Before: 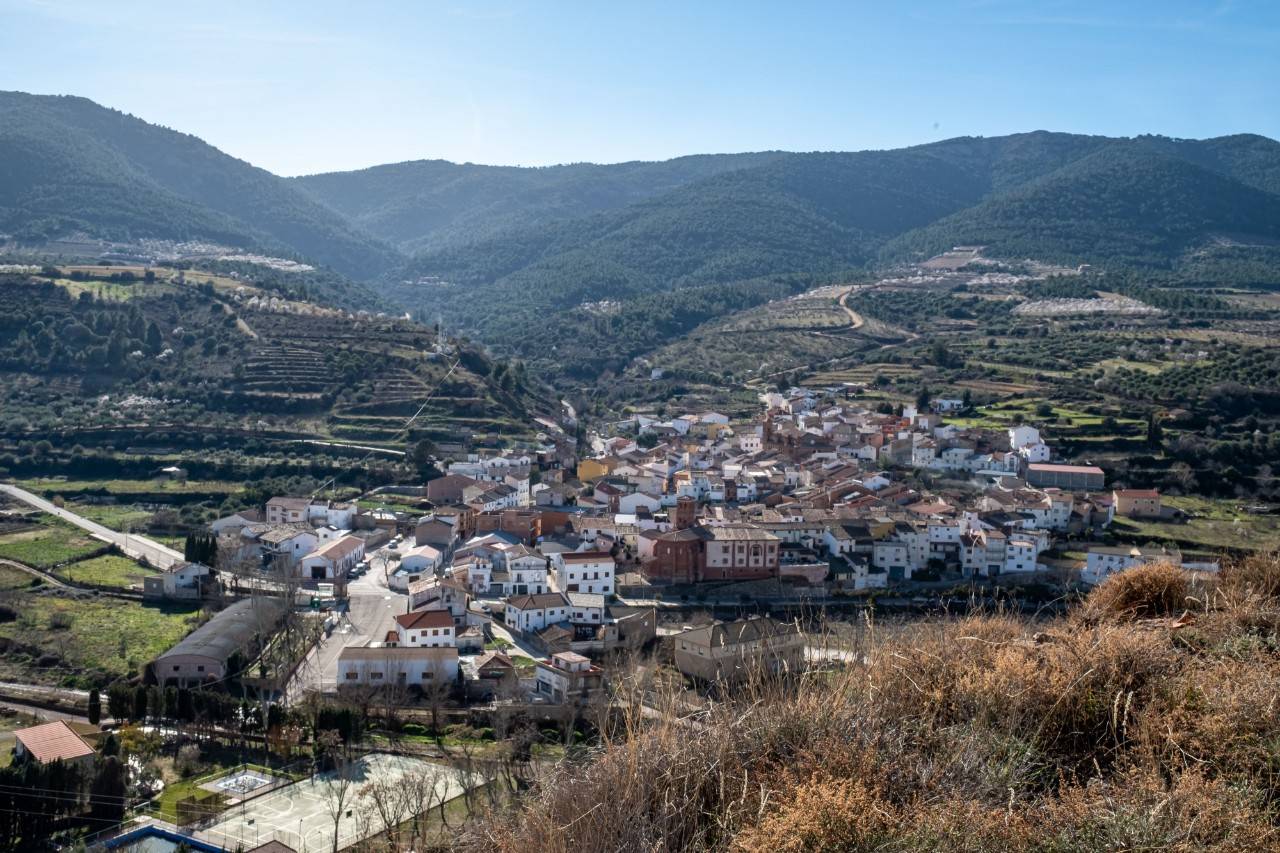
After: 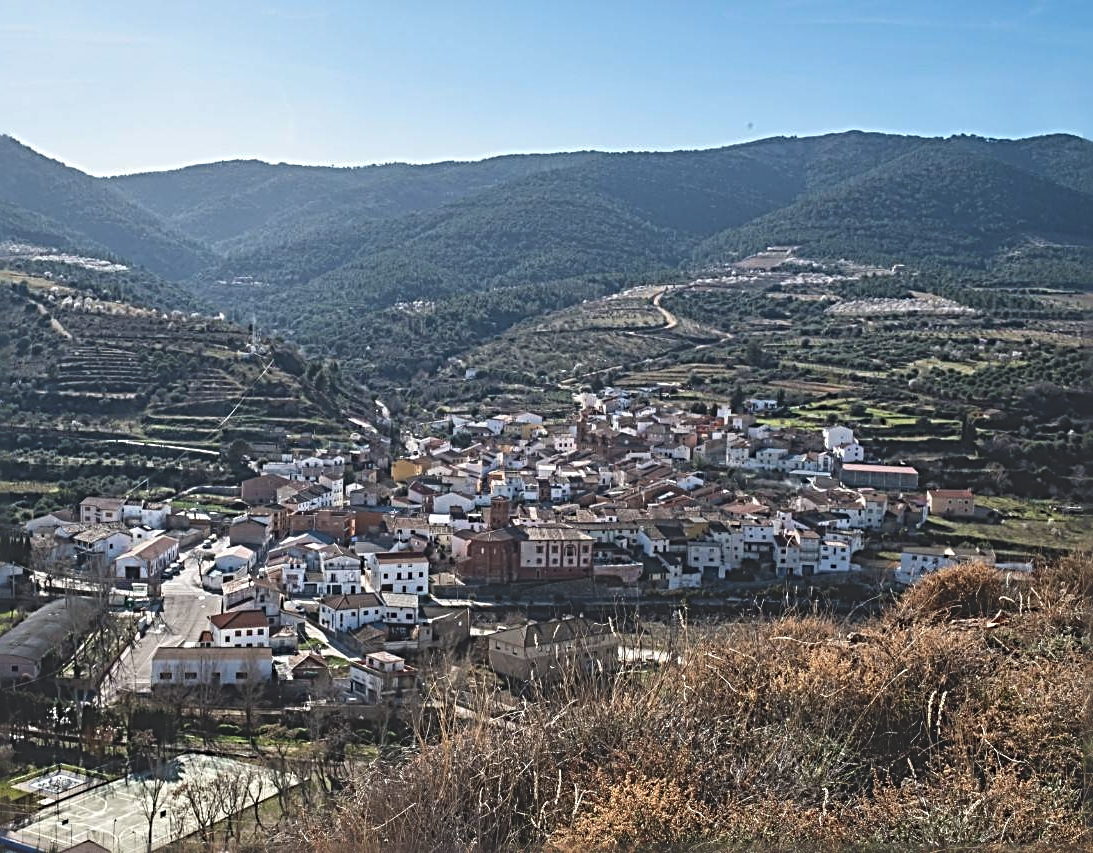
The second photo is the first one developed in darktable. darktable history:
crop and rotate: left 14.584%
exposure: black level correction -0.025, exposure -0.117 EV, compensate highlight preservation false
sharpen: radius 3.69, amount 0.928
